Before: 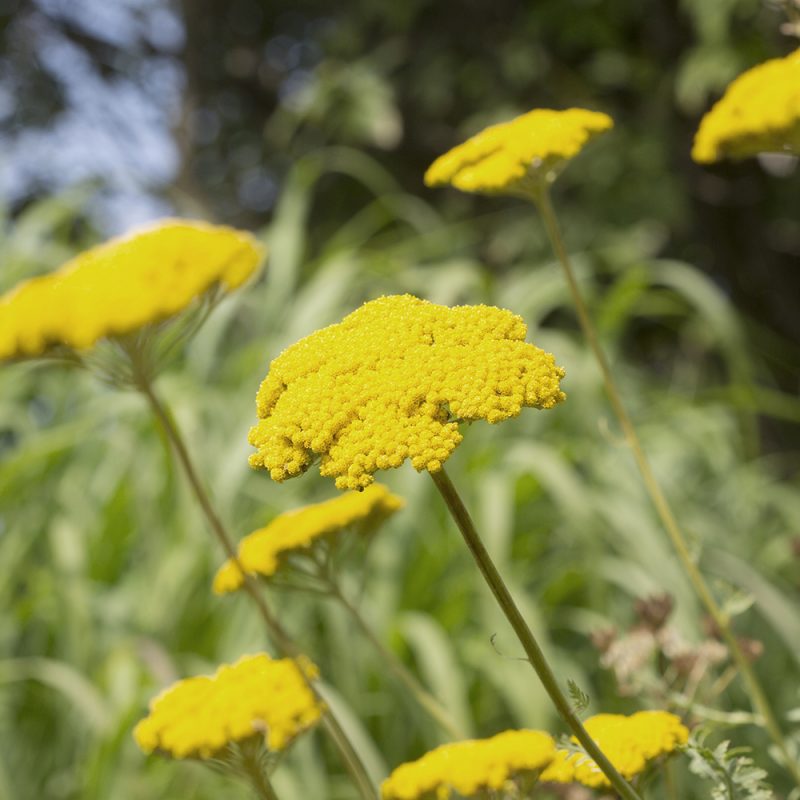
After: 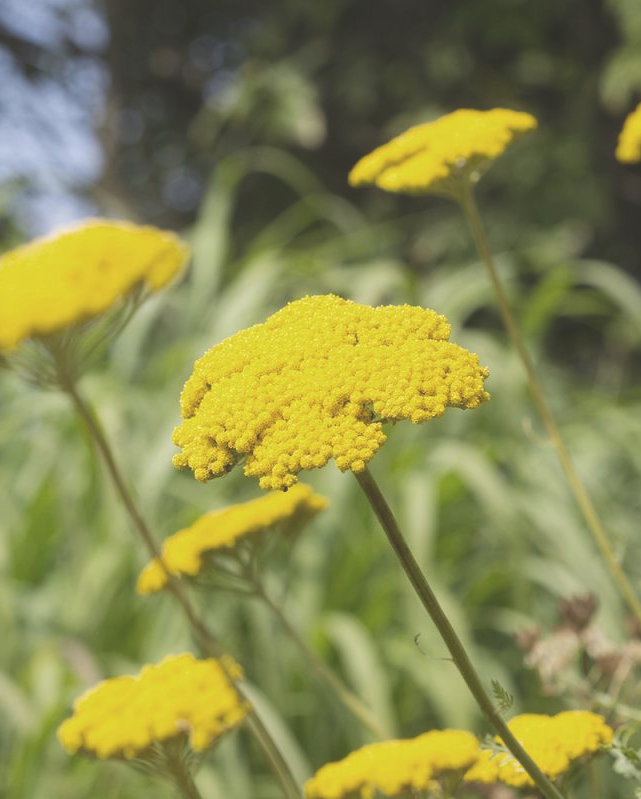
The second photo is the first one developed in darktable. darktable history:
crop and rotate: left 9.597%, right 10.195%
exposure: black level correction -0.023, exposure -0.039 EV, compensate highlight preservation false
